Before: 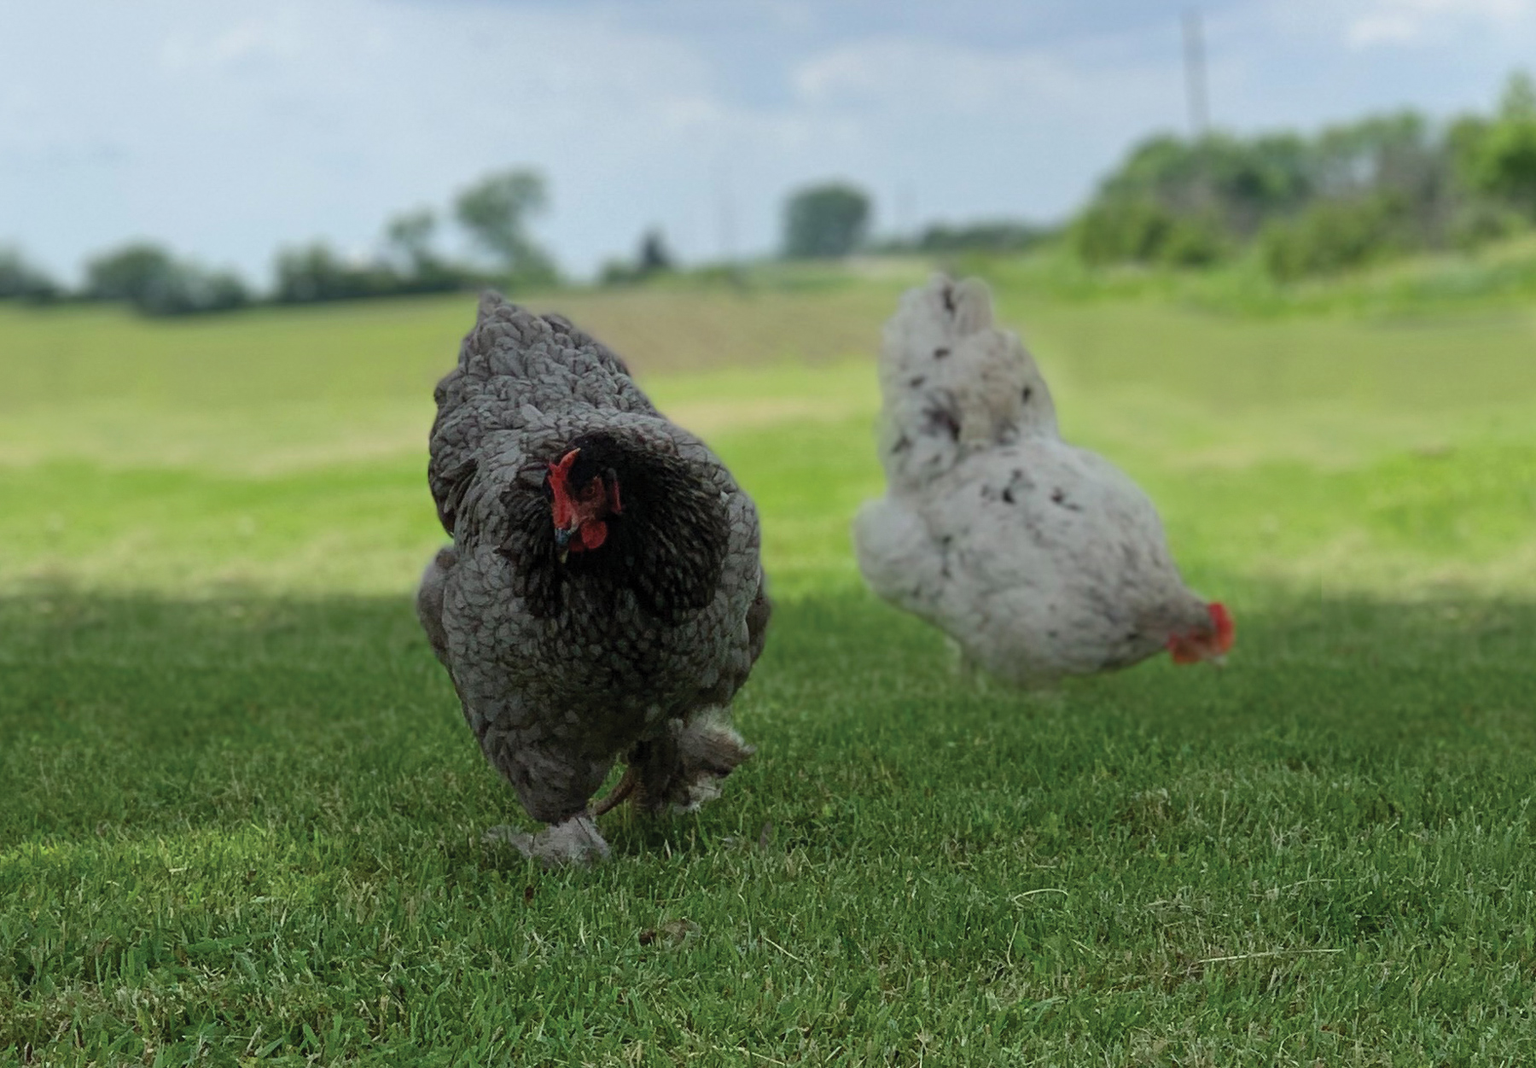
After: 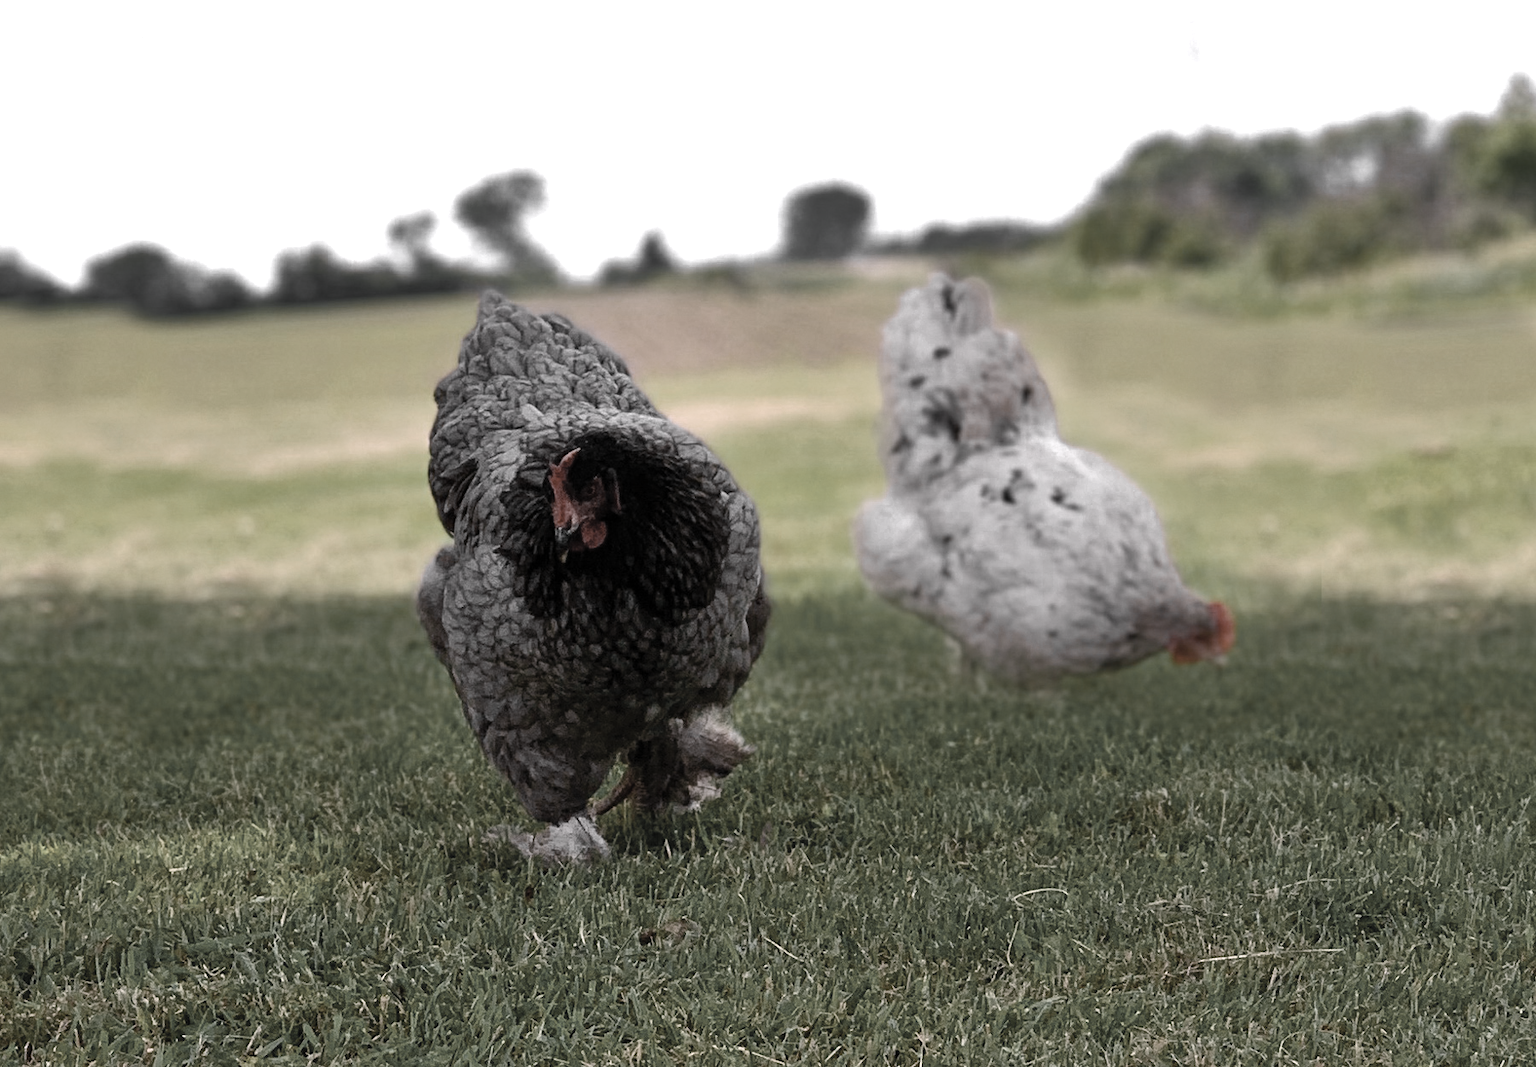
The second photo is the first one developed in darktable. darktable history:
shadows and highlights: soften with gaussian
white balance: red 1.188, blue 1.11
color balance rgb: shadows lift › luminance -20%, power › hue 72.24°, highlights gain › luminance 15%, global offset › hue 171.6°, perceptual saturation grading › global saturation 14.09%, perceptual saturation grading › highlights -25%, perceptual saturation grading › shadows 25%, global vibrance 25%, contrast 10%
color zones: curves: ch0 [(0, 0.613) (0.01, 0.613) (0.245, 0.448) (0.498, 0.529) (0.642, 0.665) (0.879, 0.777) (0.99, 0.613)]; ch1 [(0, 0.035) (0.121, 0.189) (0.259, 0.197) (0.415, 0.061) (0.589, 0.022) (0.732, 0.022) (0.857, 0.026) (0.991, 0.053)]
